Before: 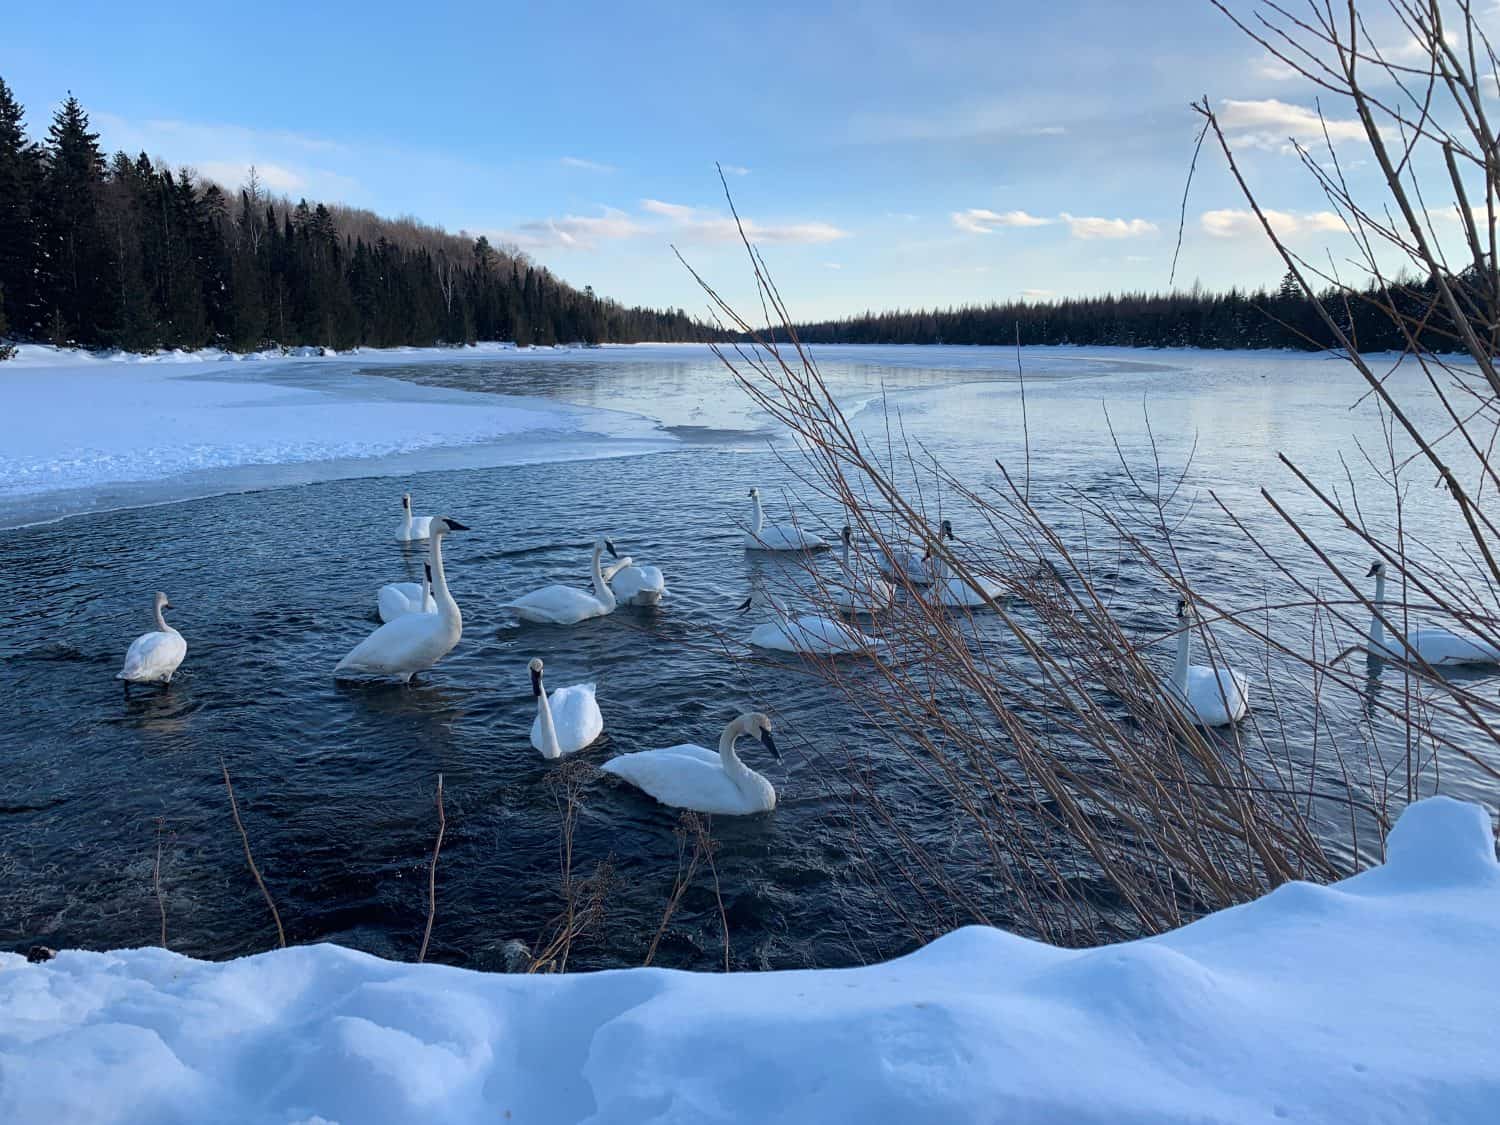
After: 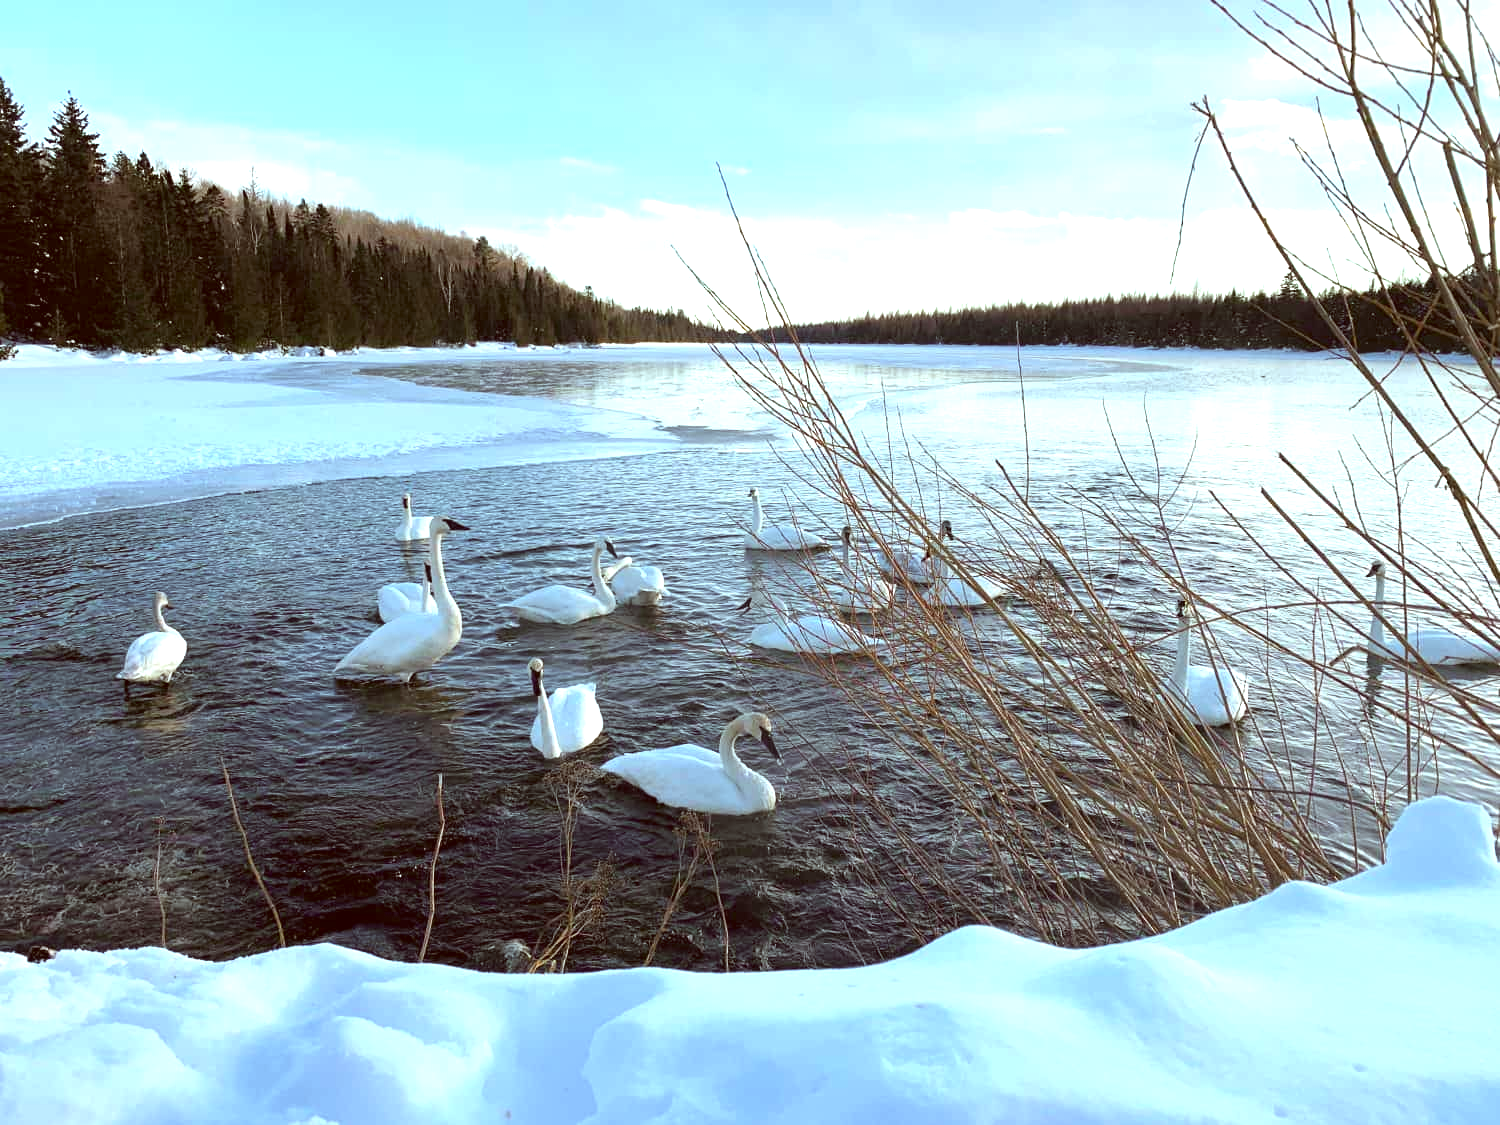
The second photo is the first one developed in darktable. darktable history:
color correction: highlights a* -5.31, highlights b* 9.8, shadows a* 9.42, shadows b* 24.52
exposure: black level correction 0, exposure 1.097 EV, compensate exposure bias true, compensate highlight preservation false
